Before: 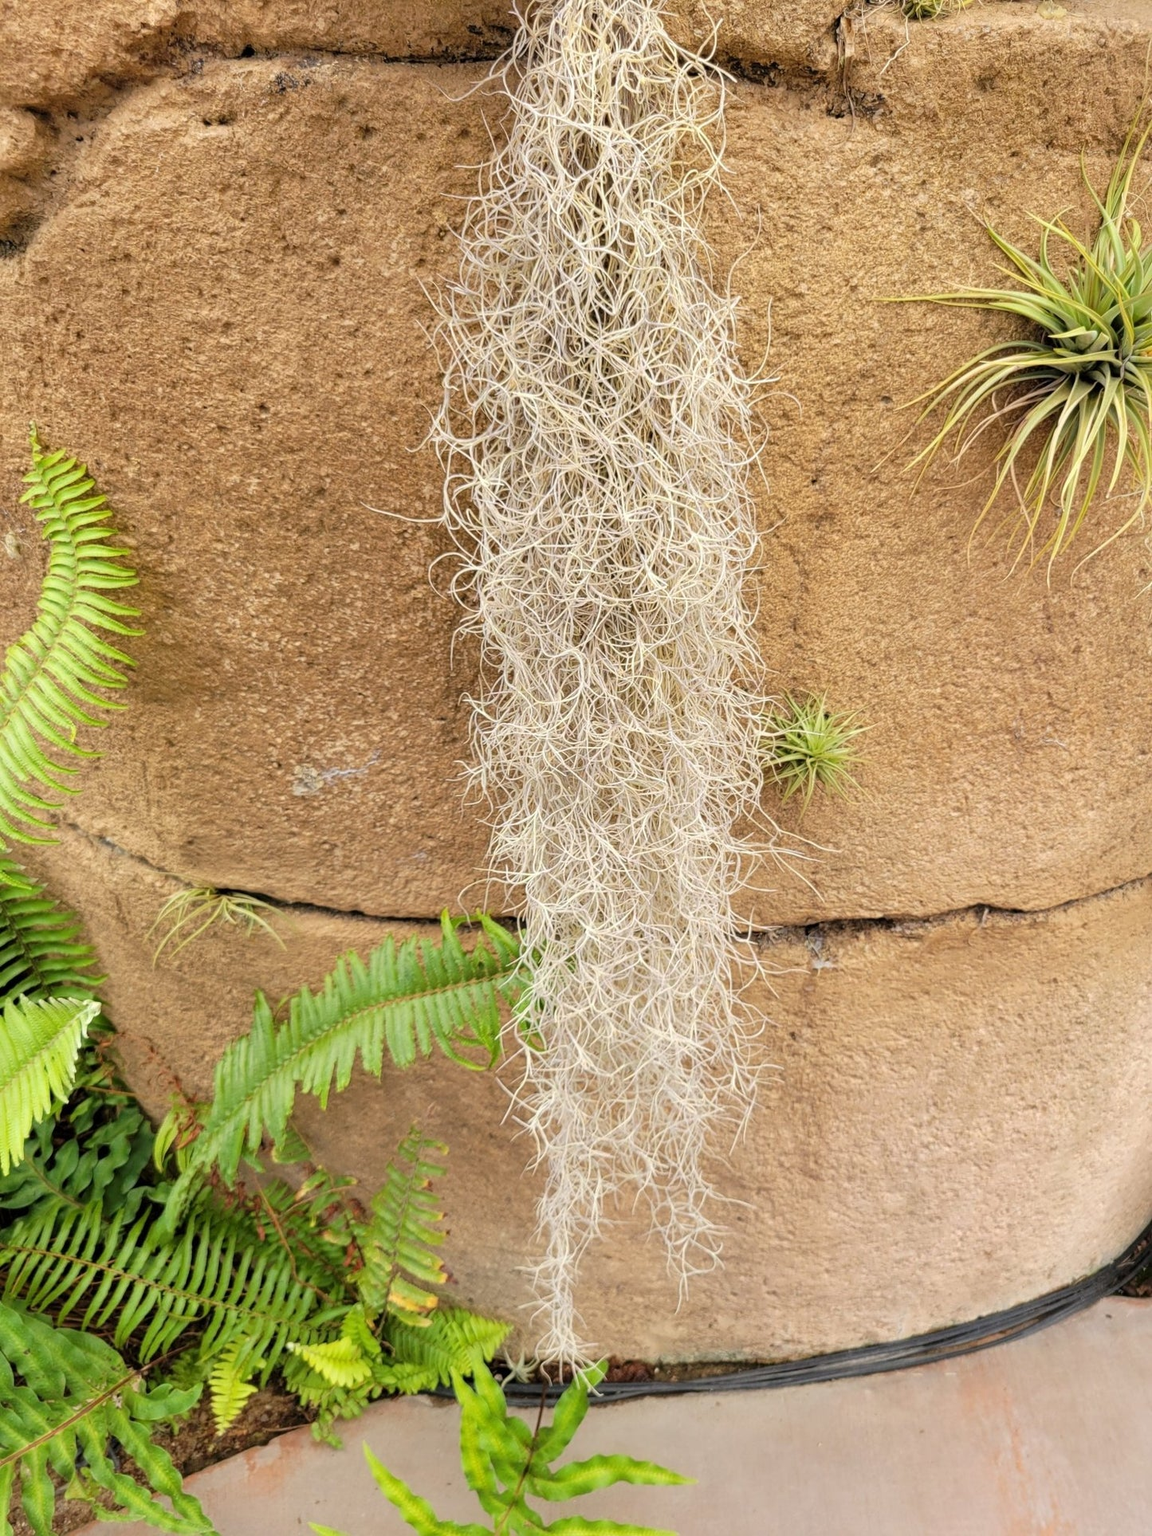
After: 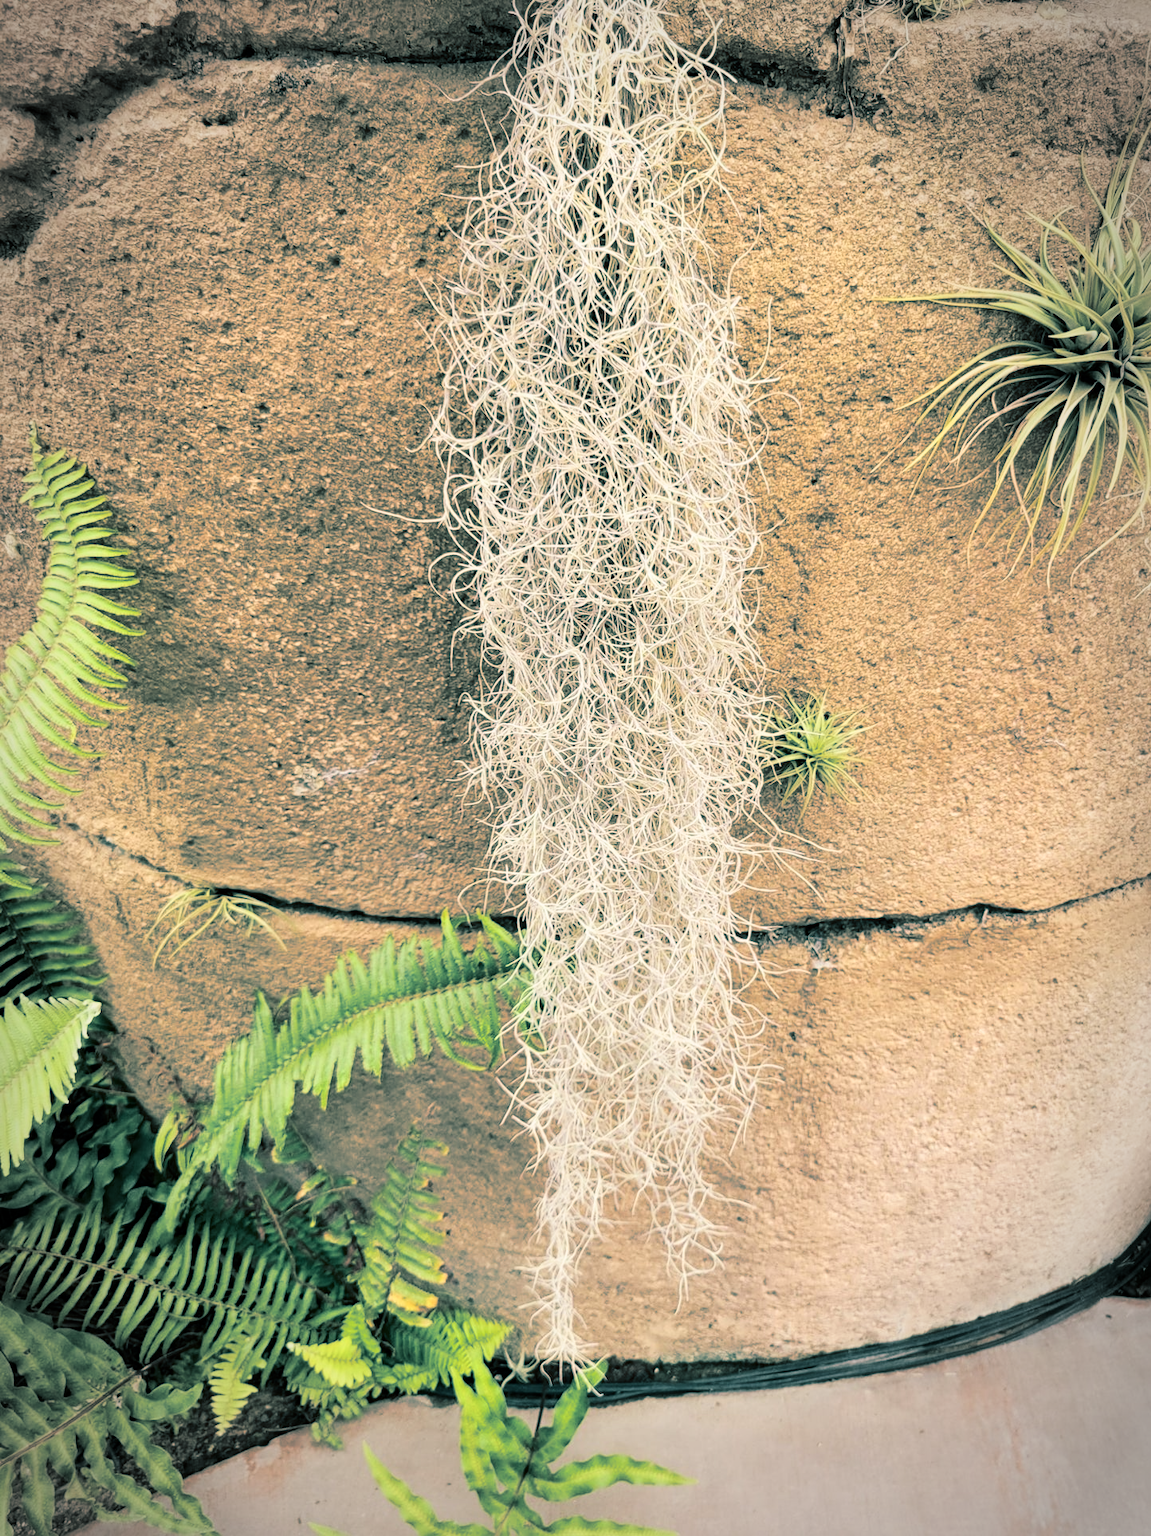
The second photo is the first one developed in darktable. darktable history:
split-toning: shadows › hue 186.43°, highlights › hue 49.29°, compress 30.29%
contrast brightness saturation: contrast 0.28
vignetting: automatic ratio true
